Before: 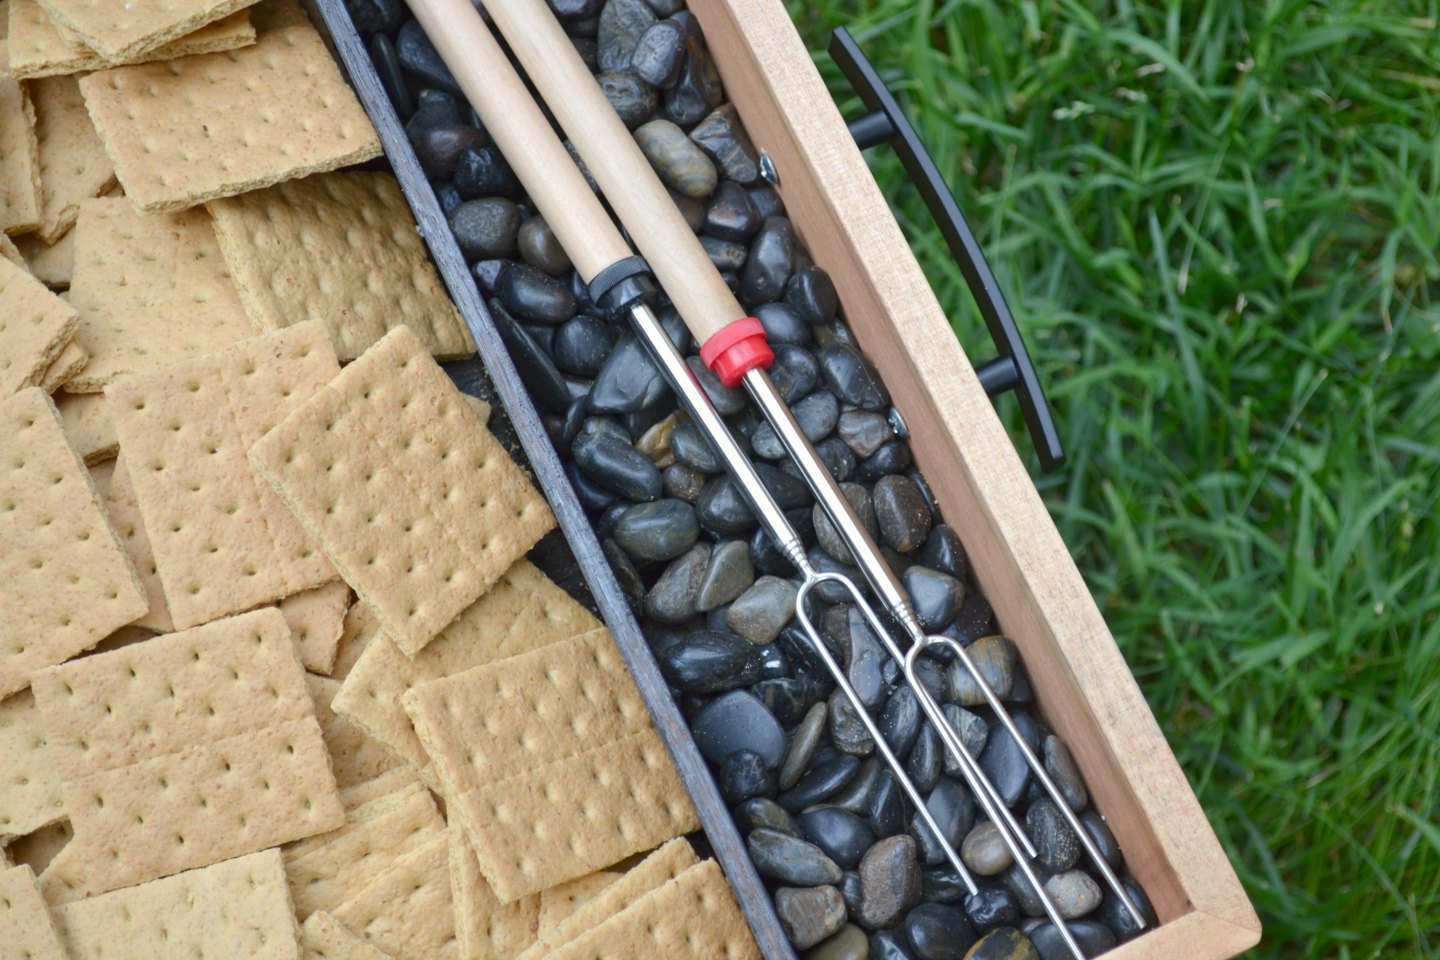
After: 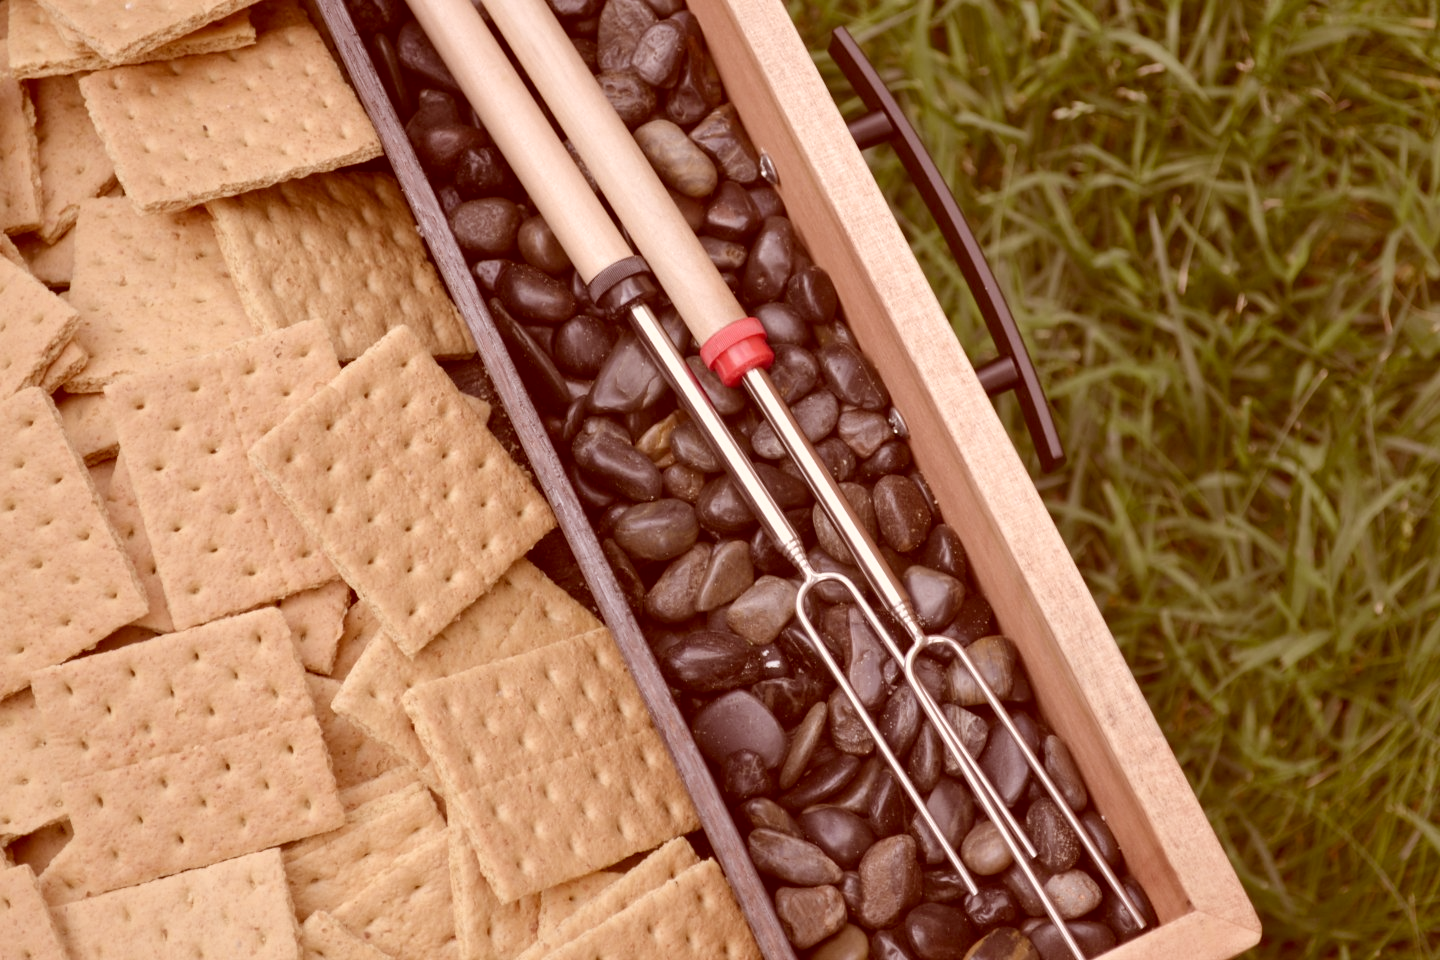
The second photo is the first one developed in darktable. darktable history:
color correction: highlights a* 9.03, highlights b* 8.71, shadows a* 40, shadows b* 40, saturation 0.8
contrast brightness saturation: saturation -0.17
